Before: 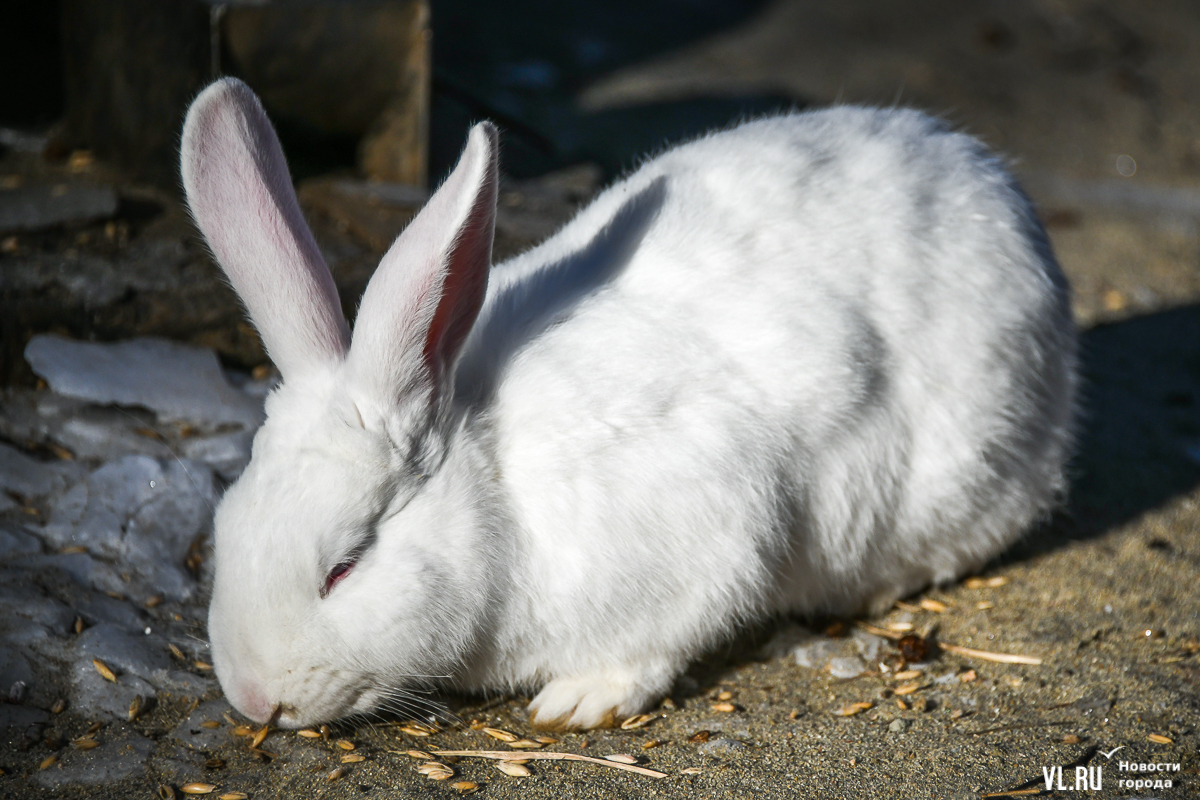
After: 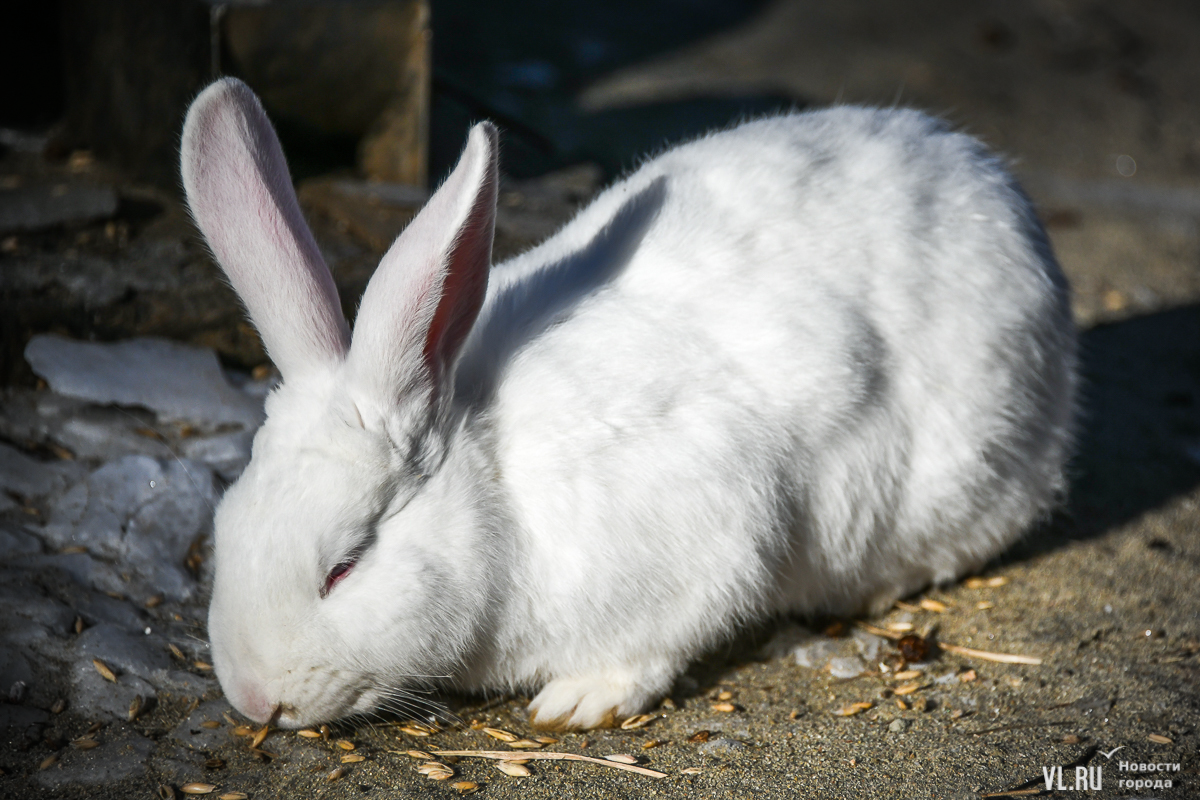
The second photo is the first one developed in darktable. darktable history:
vignetting: fall-off start 73.05%
